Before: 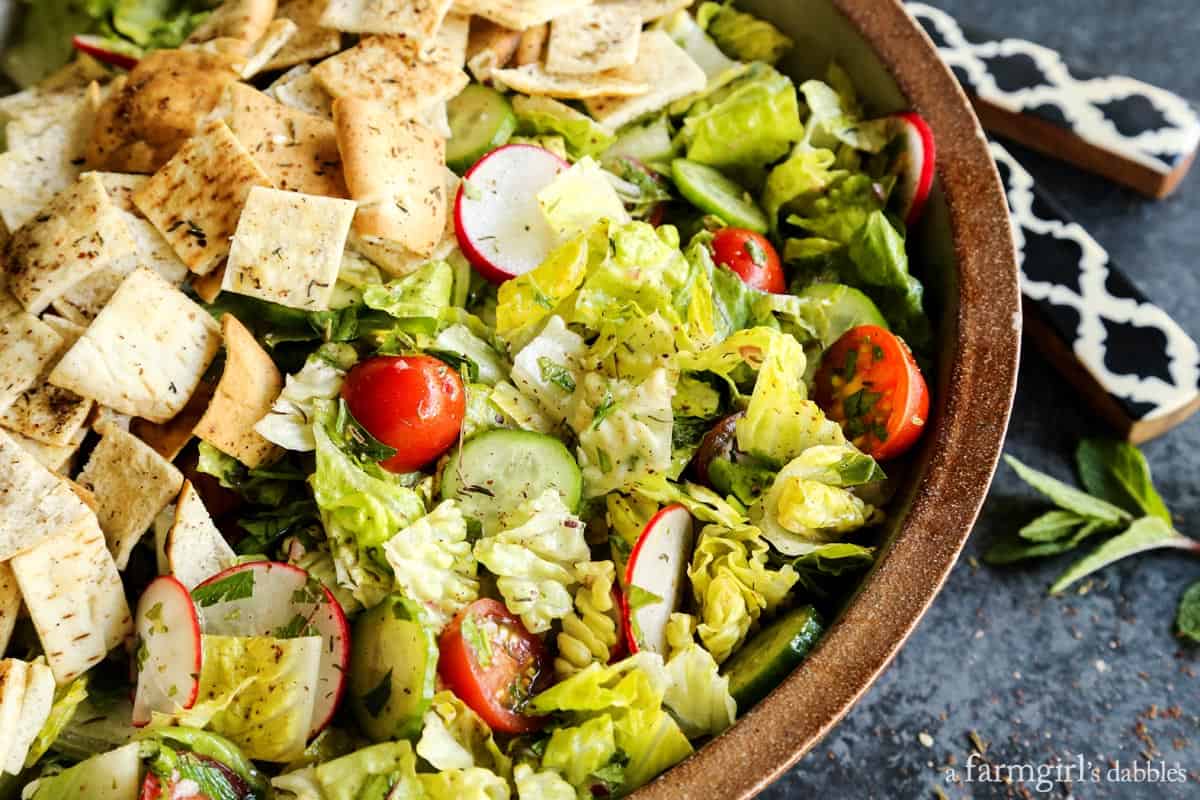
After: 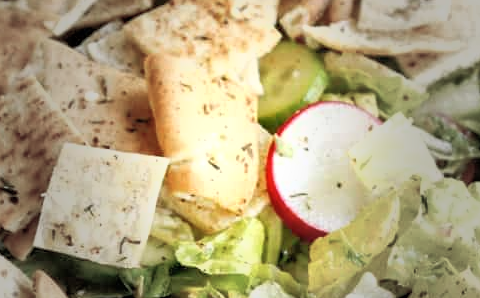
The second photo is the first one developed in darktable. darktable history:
crop: left 15.71%, top 5.457%, right 44.223%, bottom 57.177%
shadows and highlights: radius 46.27, white point adjustment 6.63, compress 79.98%, soften with gaussian
vignetting: fall-off start 16.58%, fall-off radius 100.19%, width/height ratio 0.716, dithering 16-bit output
tone equalizer: -7 EV 0.155 EV, -6 EV 0.618 EV, -5 EV 1.14 EV, -4 EV 1.3 EV, -3 EV 1.13 EV, -2 EV 0.6 EV, -1 EV 0.162 EV
